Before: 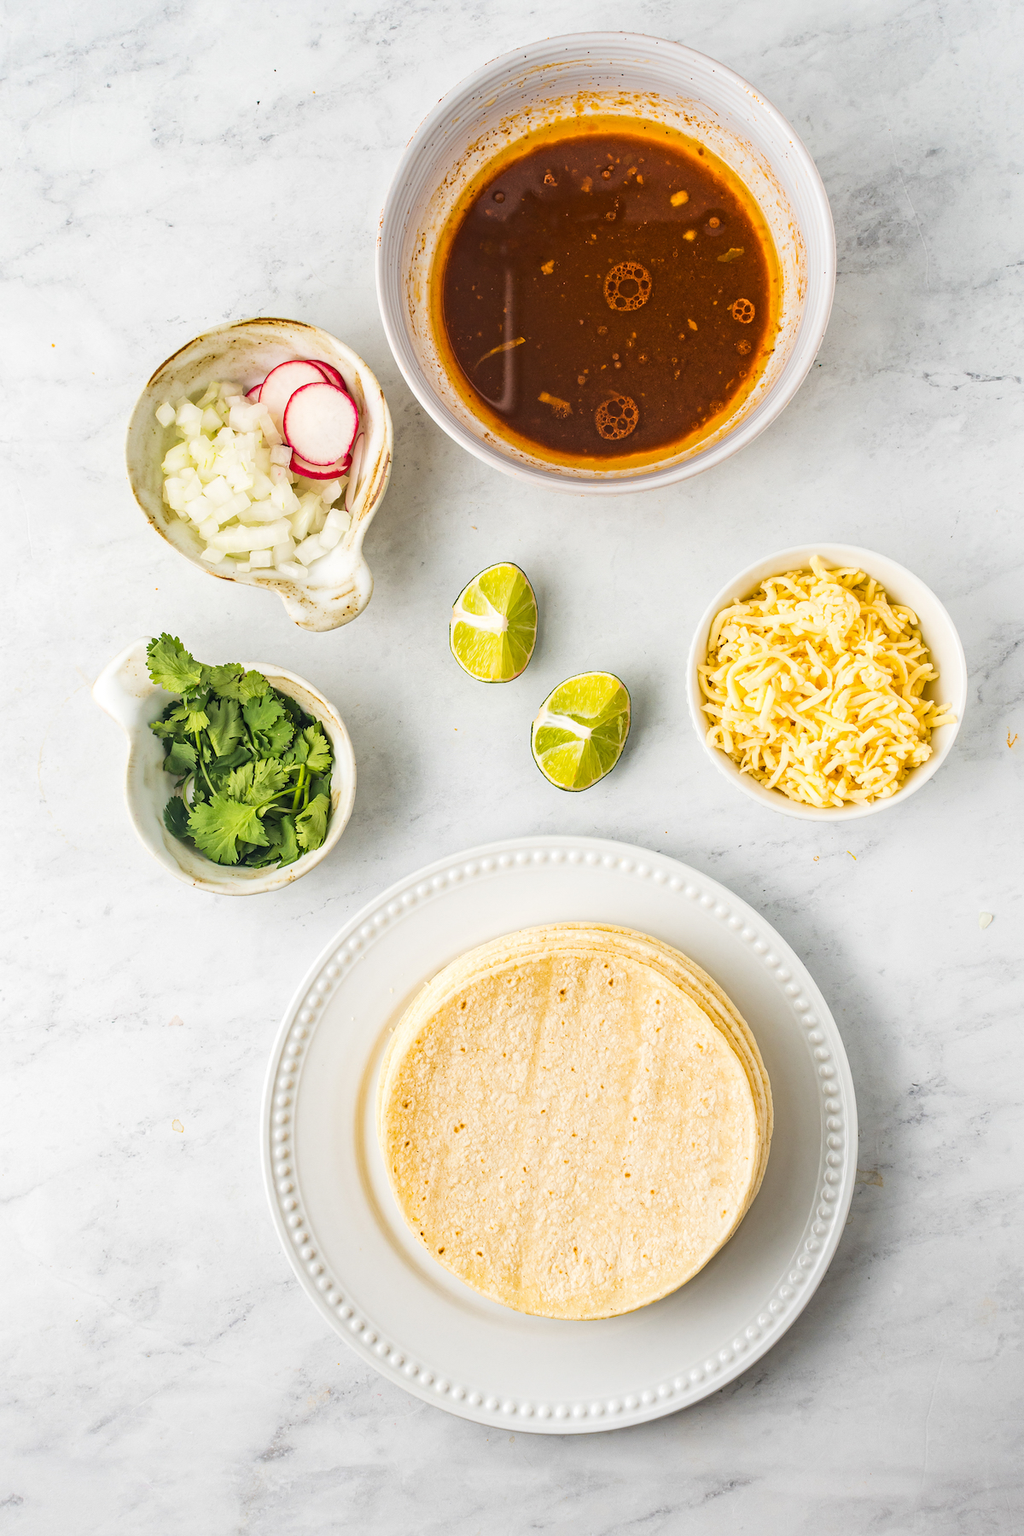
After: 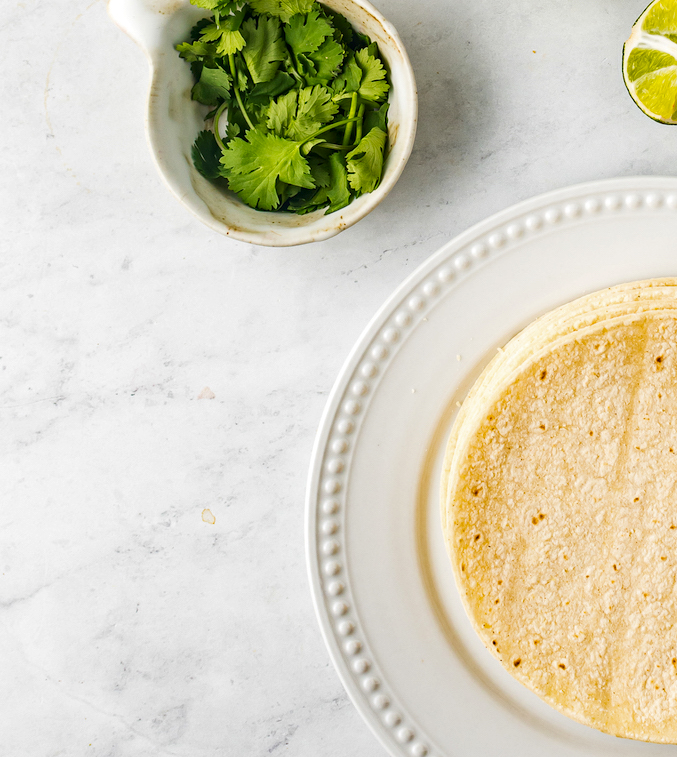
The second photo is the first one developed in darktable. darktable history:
crop: top 44.645%, right 43.551%, bottom 13.288%
contrast brightness saturation: brightness -0.2, saturation 0.077
